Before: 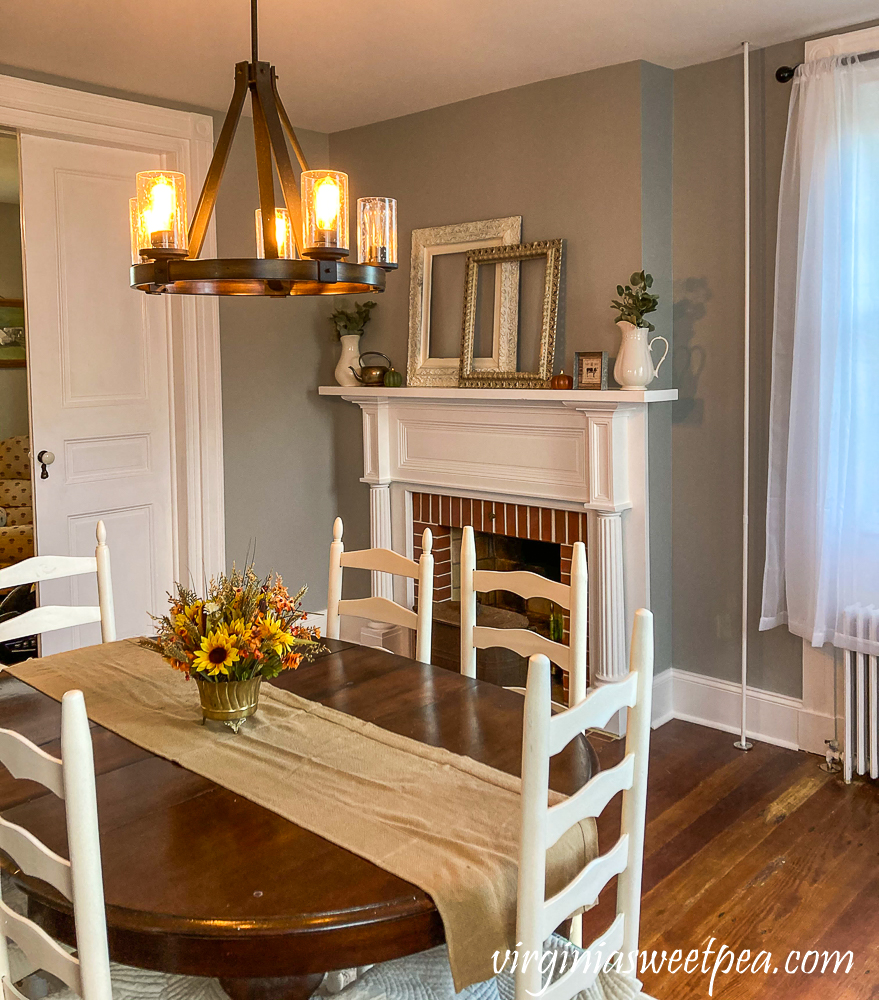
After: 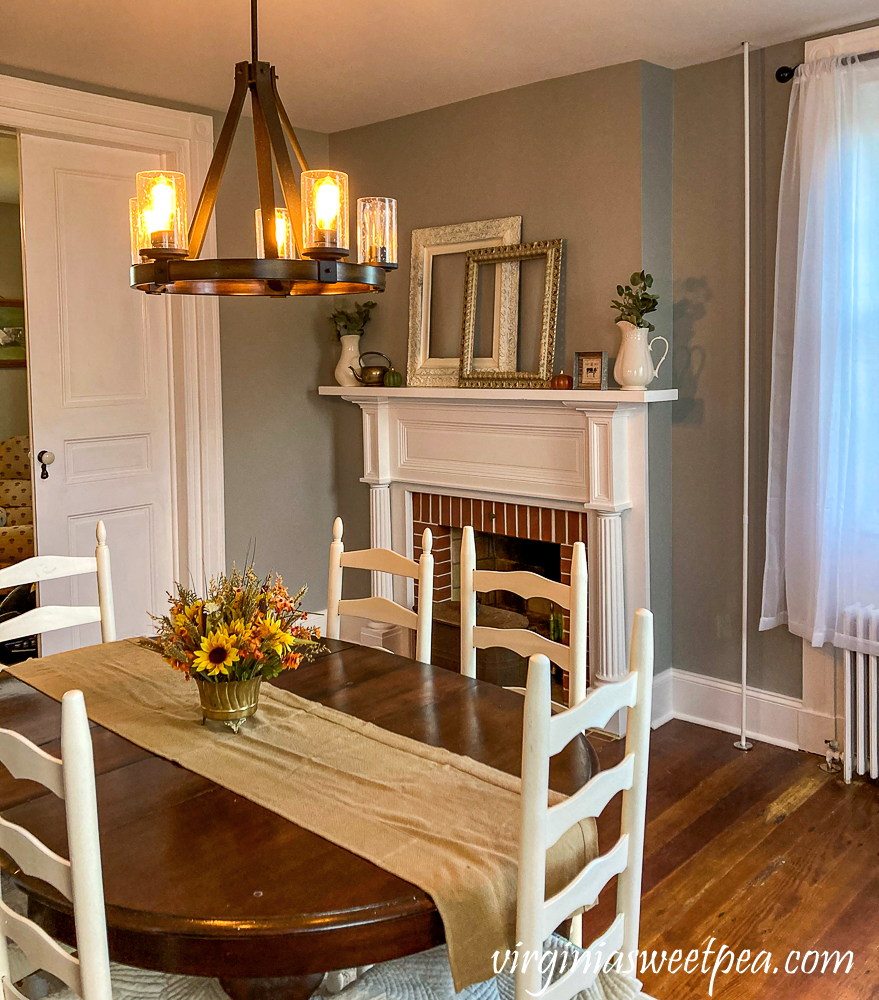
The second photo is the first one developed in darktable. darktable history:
color balance rgb: saturation formula JzAzBz (2021)
color balance: mode lift, gamma, gain (sRGB), lift [0.97, 1, 1, 1], gamma [1.03, 1, 1, 1]
haze removal: compatibility mode true, adaptive false
